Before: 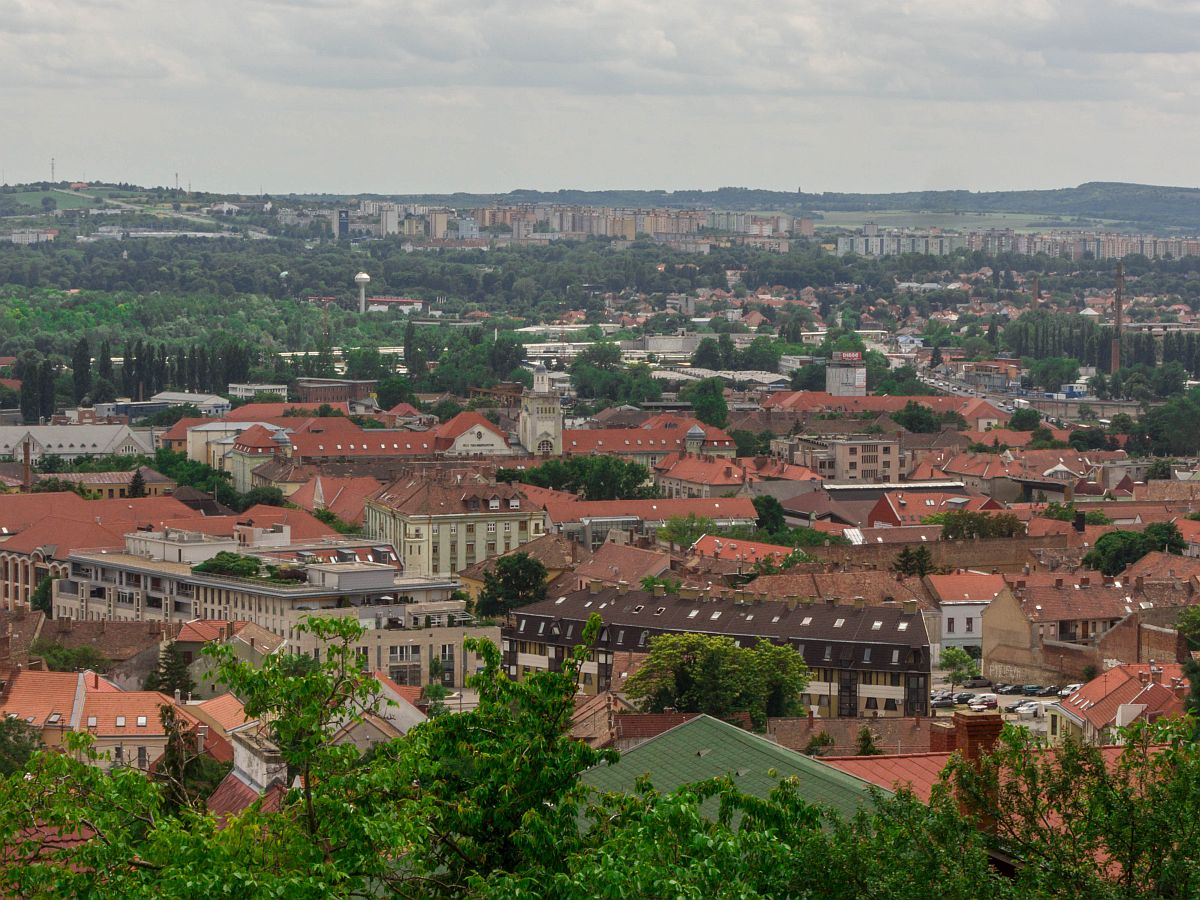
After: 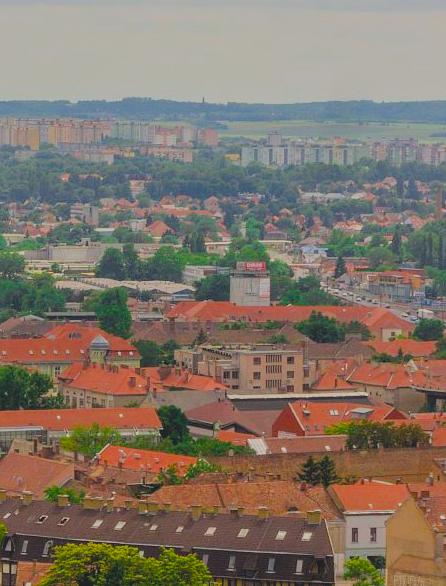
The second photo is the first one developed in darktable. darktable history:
exposure: black level correction 0, exposure 1.199 EV, compensate exposure bias true, compensate highlight preservation false
crop and rotate: left 49.697%, top 10.091%, right 13.092%, bottom 24.777%
color balance rgb: shadows lift › luminance -19.95%, linear chroma grading › global chroma 12.723%, perceptual saturation grading › global saturation 31.102%, global vibrance 32.735%
shadows and highlights: shadows 25.87, highlights -24.64
color correction: highlights a* 2.75, highlights b* 4.99, shadows a* -2.27, shadows b* -4.89, saturation 0.777
contrast brightness saturation: contrast -0.2, saturation 0.19
filmic rgb: middle gray luminance 29.83%, black relative exposure -8.92 EV, white relative exposure 7 EV, target black luminance 0%, hardness 2.93, latitude 2.7%, contrast 0.962, highlights saturation mix 4.36%, shadows ↔ highlights balance 11.91%, add noise in highlights 0.001, preserve chrominance max RGB, color science v3 (2019), use custom middle-gray values true, contrast in highlights soft
tone equalizer: edges refinement/feathering 500, mask exposure compensation -1.57 EV, preserve details no
